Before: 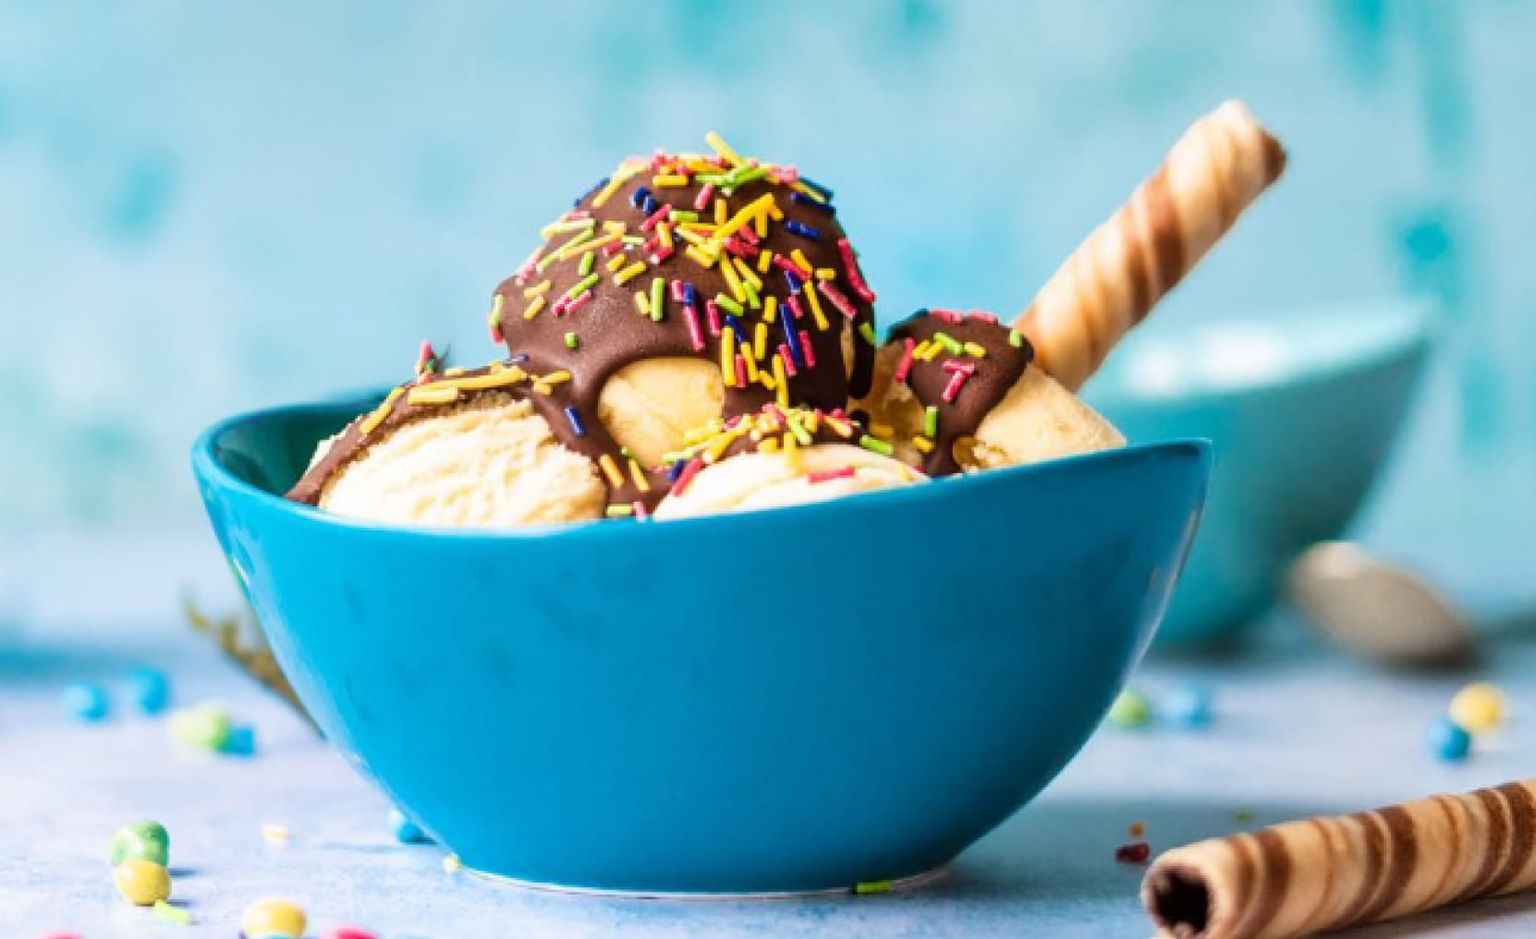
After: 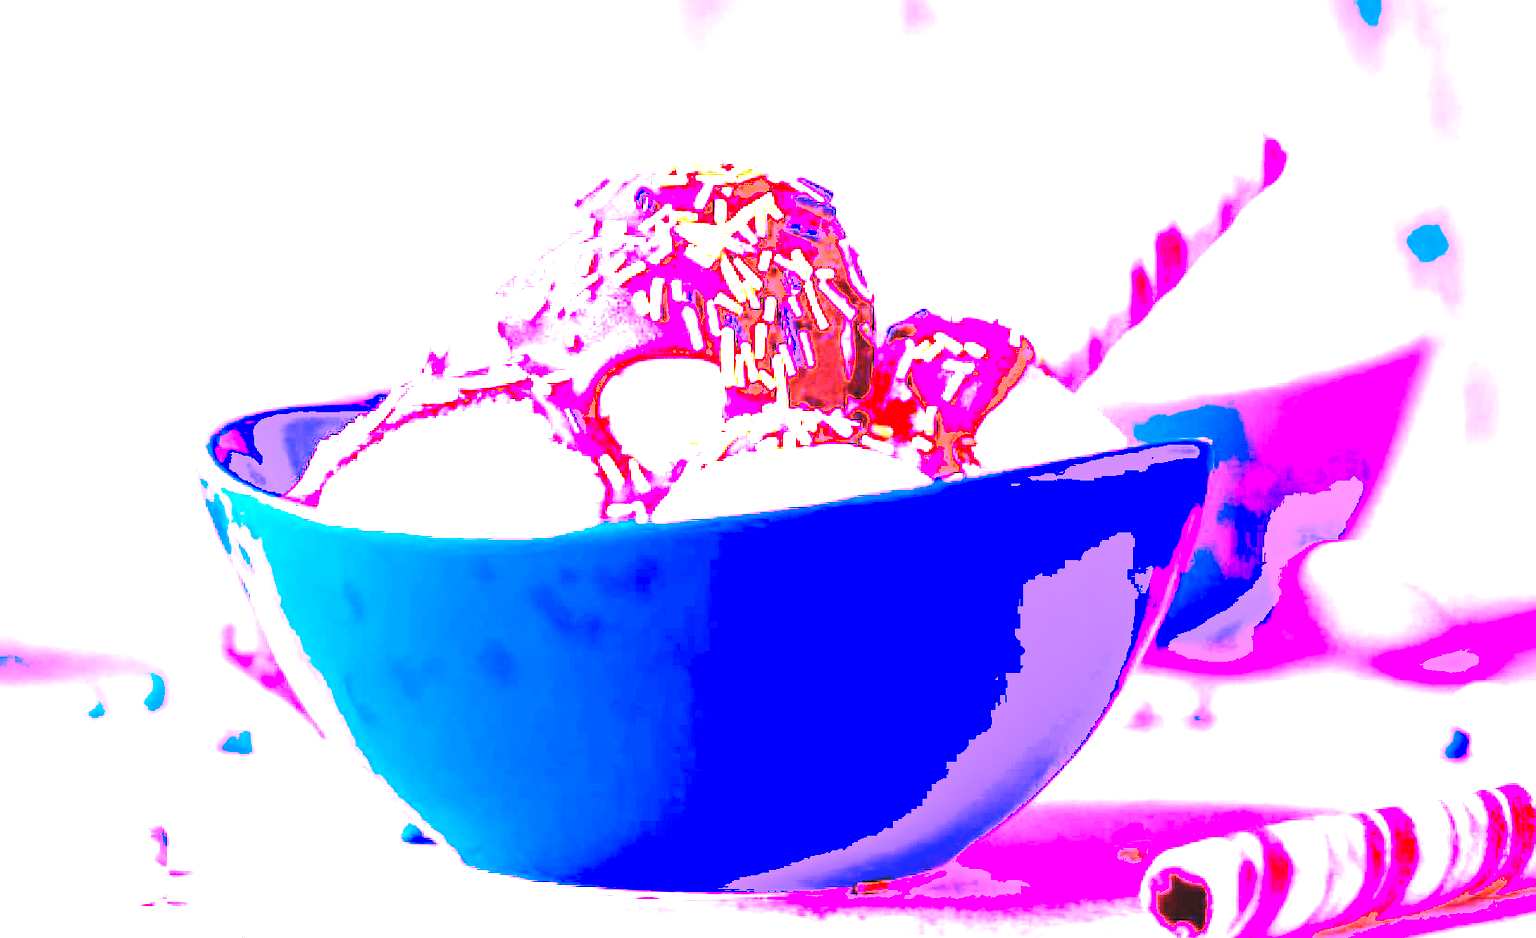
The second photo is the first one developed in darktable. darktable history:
white balance: red 8, blue 8
shadows and highlights: shadows 0, highlights 40
exposure: black level correction -0.014, exposure -0.193 EV, compensate highlight preservation false
